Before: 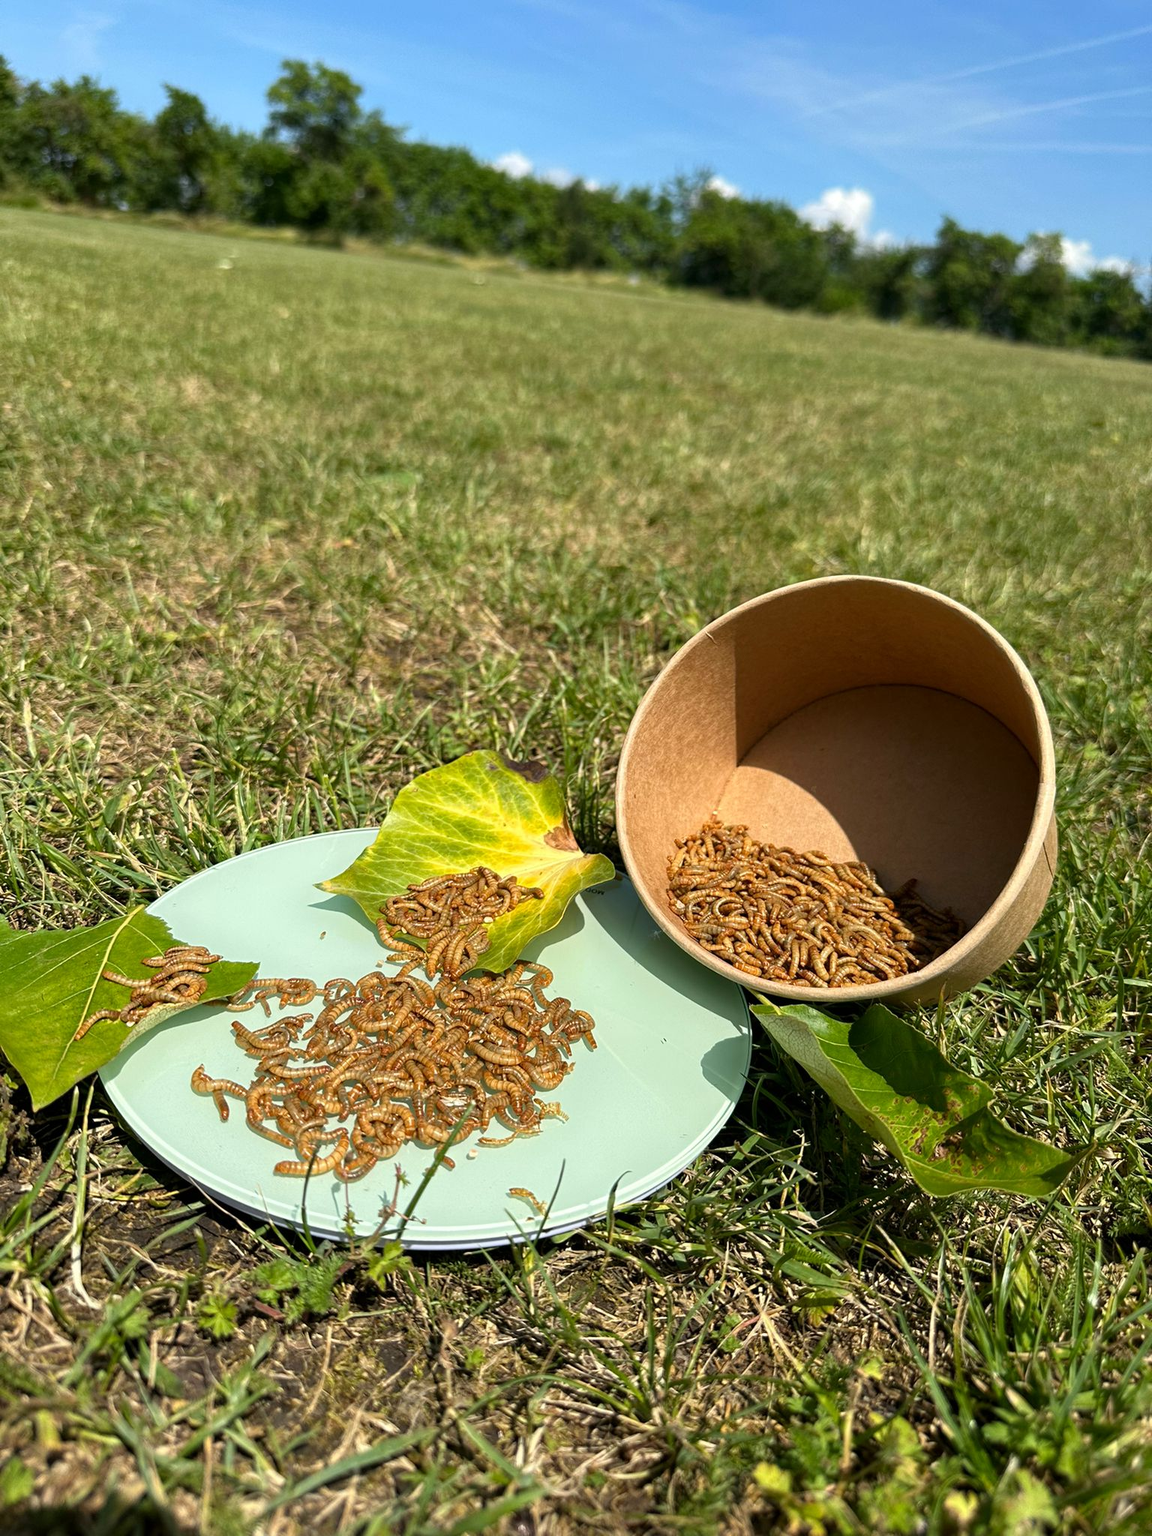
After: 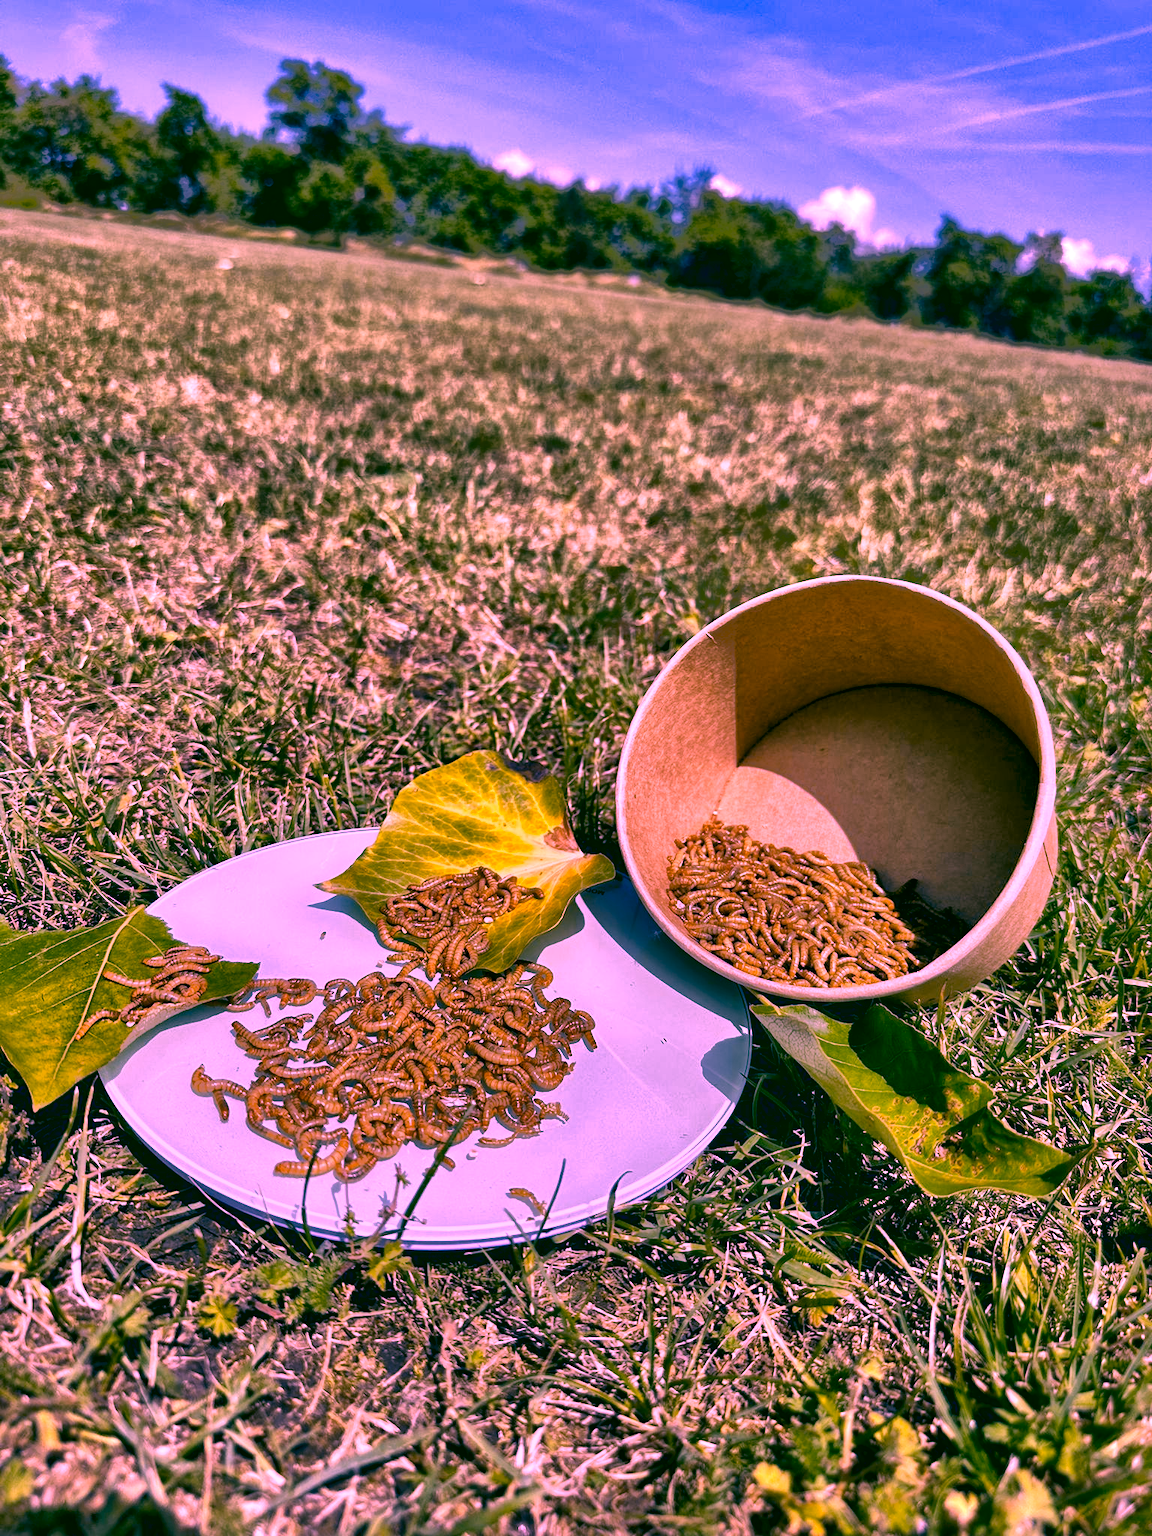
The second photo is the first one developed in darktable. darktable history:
local contrast: mode bilateral grid, contrast 25, coarseness 60, detail 151%, midtone range 0.2
tone mapping: contrast compression 1.5, spatial extent 10 | blend: blend mode average, opacity 100%; mask: uniform (no mask)
white balance: red 1.691, blue 2.219
color correction: highlights a* 1.83, highlights b* 34.02, shadows a* -36.68, shadows b* -5.48 | blend: blend mode normal, opacity 66%; mask: uniform (no mask)
contrast equalizer: y [[0.586, 0.584, 0.576, 0.565, 0.552, 0.539], [0.5 ×6], [0.97, 0.959, 0.919, 0.859, 0.789, 0.717], [0 ×6], [0 ×6]]
shadows and highlights: shadows 60, highlights -60.23, soften with gaussian
